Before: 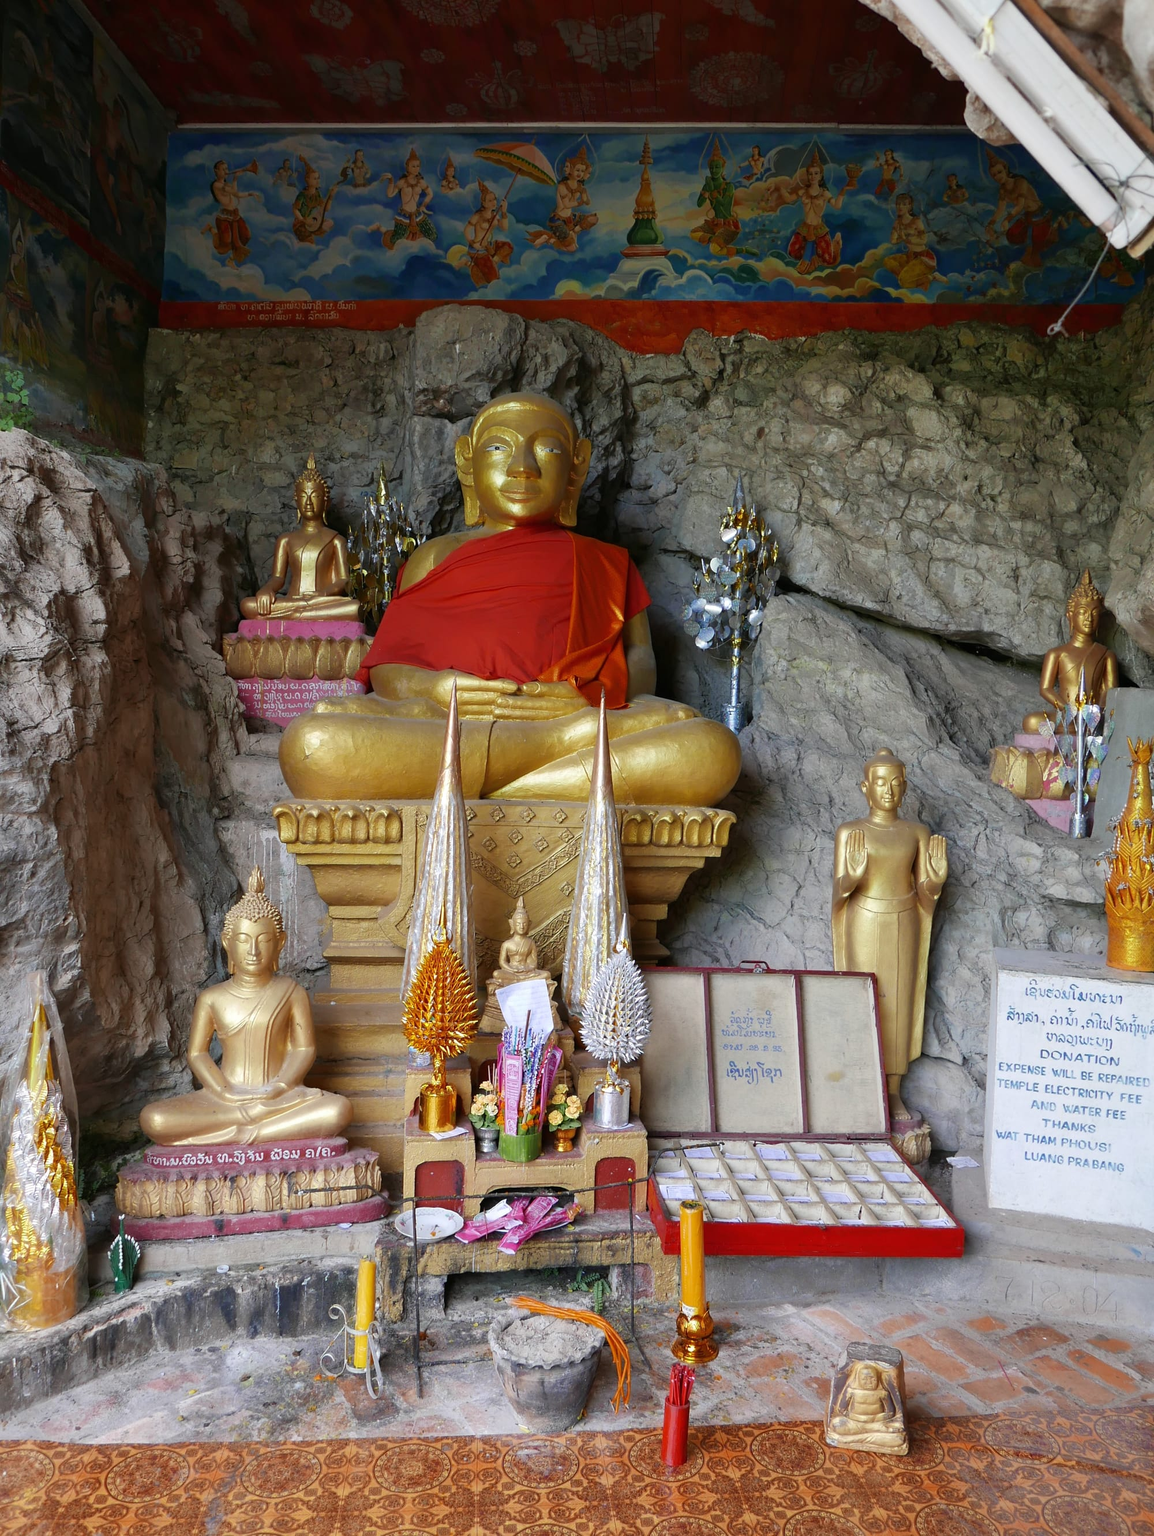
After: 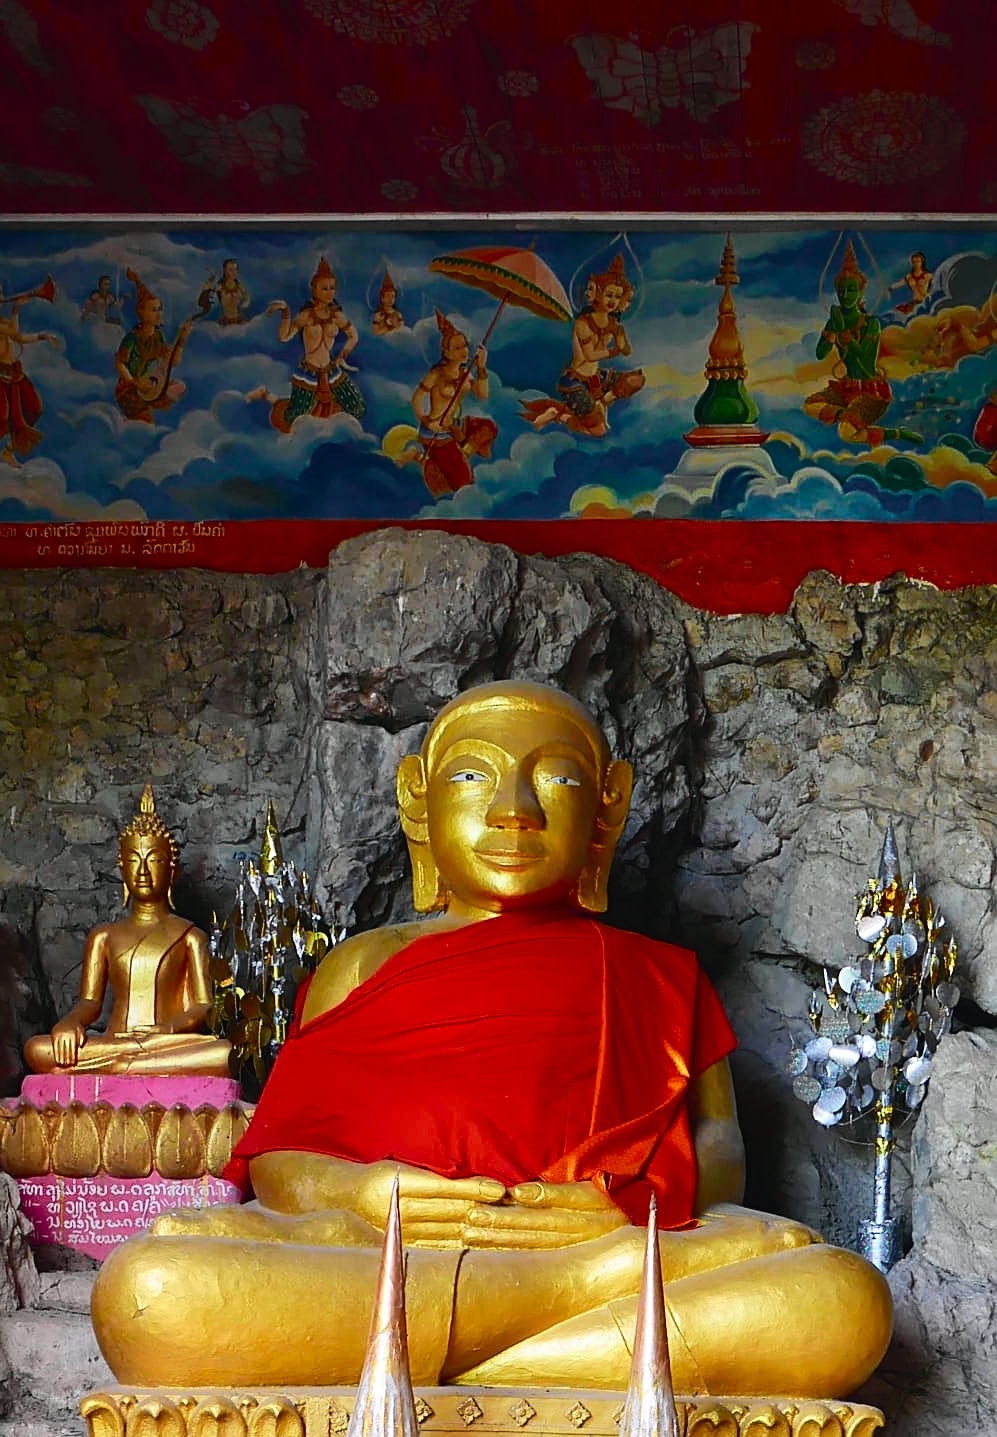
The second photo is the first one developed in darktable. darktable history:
crop: left 19.64%, right 30.48%, bottom 46.024%
sharpen: on, module defaults
tone curve: curves: ch0 [(0, 0.023) (0.103, 0.087) (0.295, 0.297) (0.445, 0.531) (0.553, 0.665) (0.735, 0.843) (0.994, 1)]; ch1 [(0, 0) (0.427, 0.346) (0.456, 0.426) (0.484, 0.483) (0.509, 0.514) (0.535, 0.56) (0.581, 0.632) (0.646, 0.715) (1, 1)]; ch2 [(0, 0) (0.369, 0.388) (0.449, 0.431) (0.501, 0.495) (0.533, 0.518) (0.572, 0.612) (0.677, 0.752) (1, 1)], color space Lab, independent channels, preserve colors none
